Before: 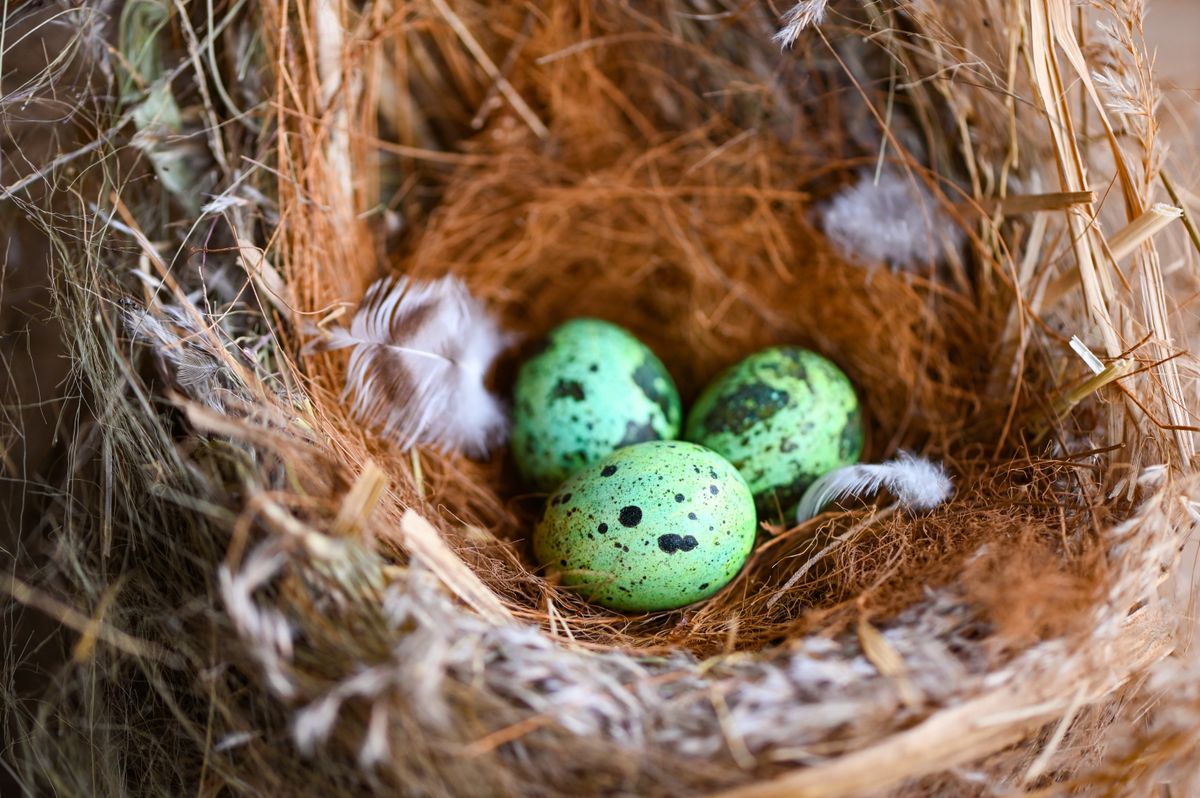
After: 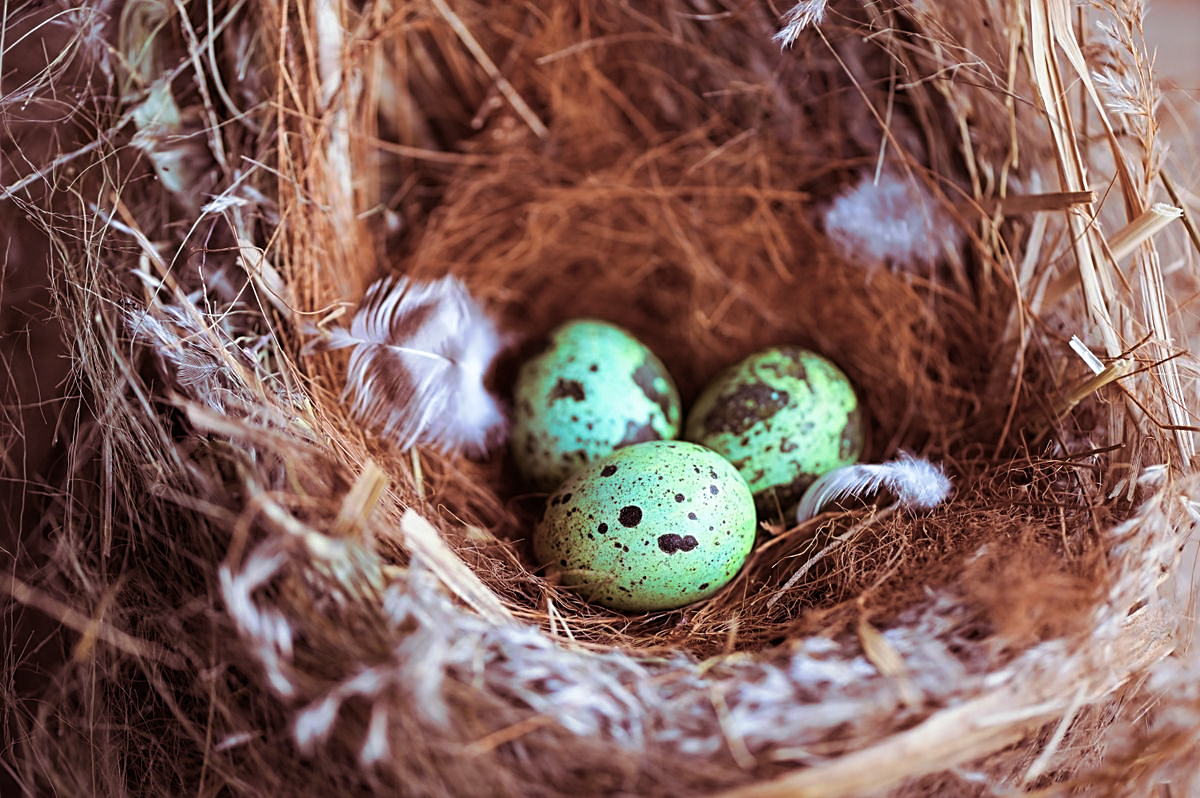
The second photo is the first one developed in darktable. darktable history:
white balance: red 0.954, blue 1.079
split-toning: on, module defaults
sharpen: on, module defaults
